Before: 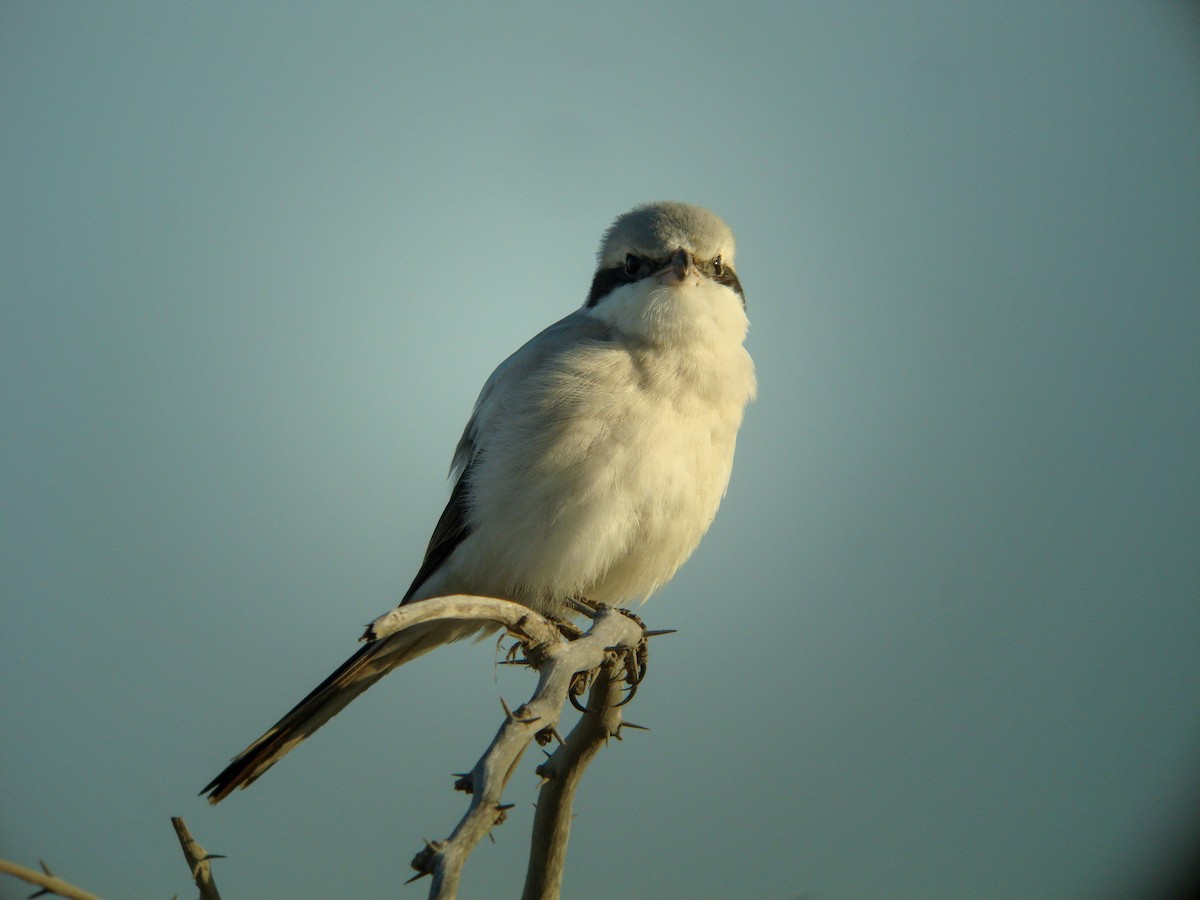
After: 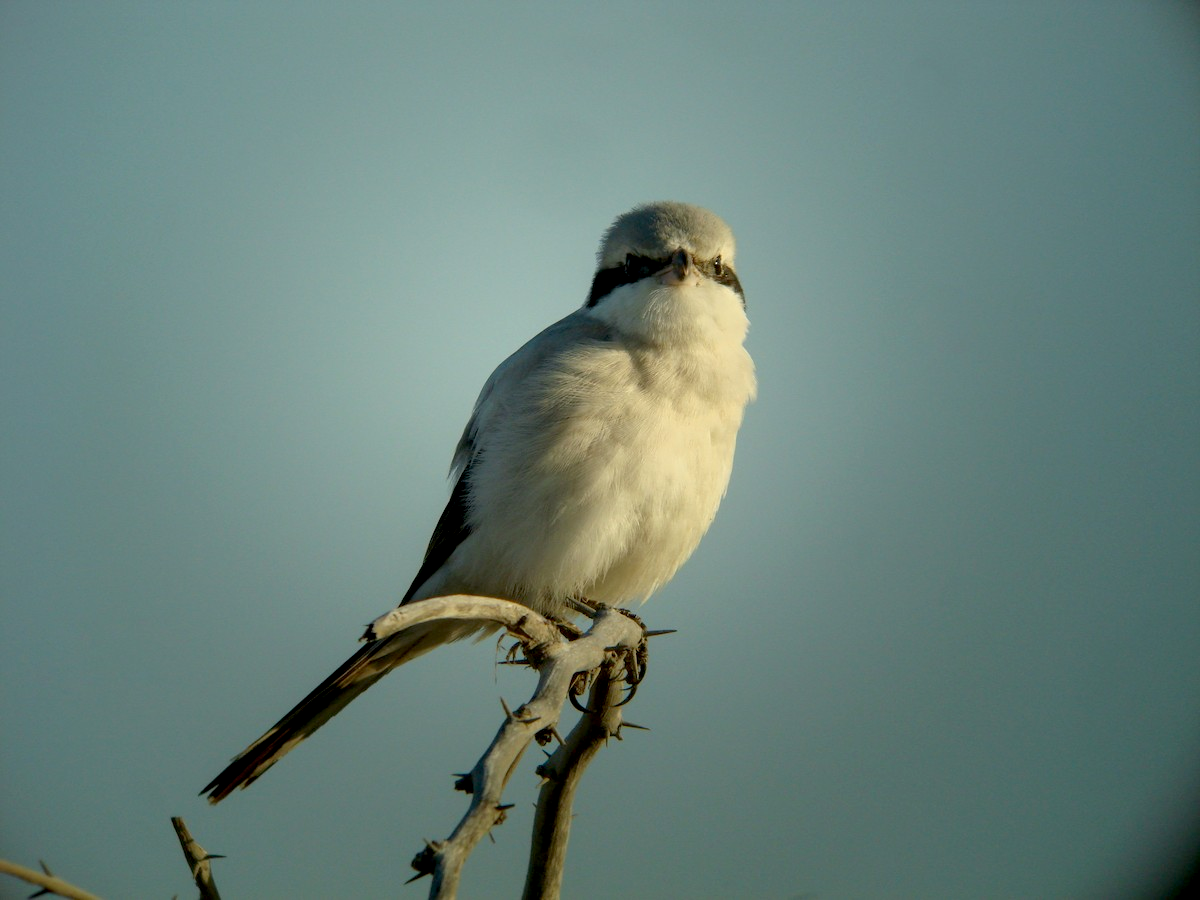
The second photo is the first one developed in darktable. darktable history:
exposure: black level correction 0.01, exposure 0.007 EV, compensate highlight preservation false
